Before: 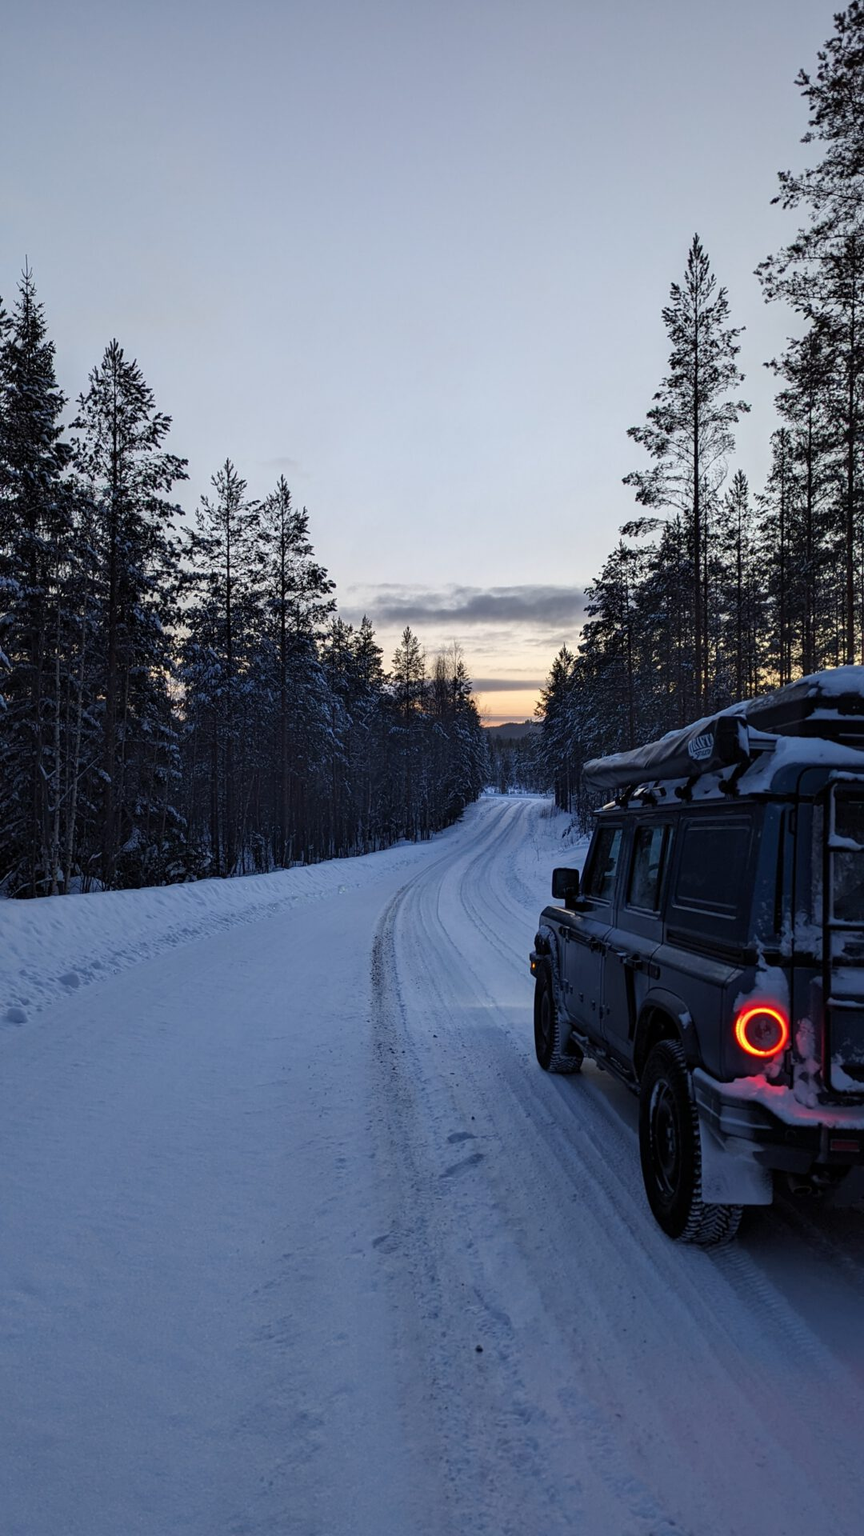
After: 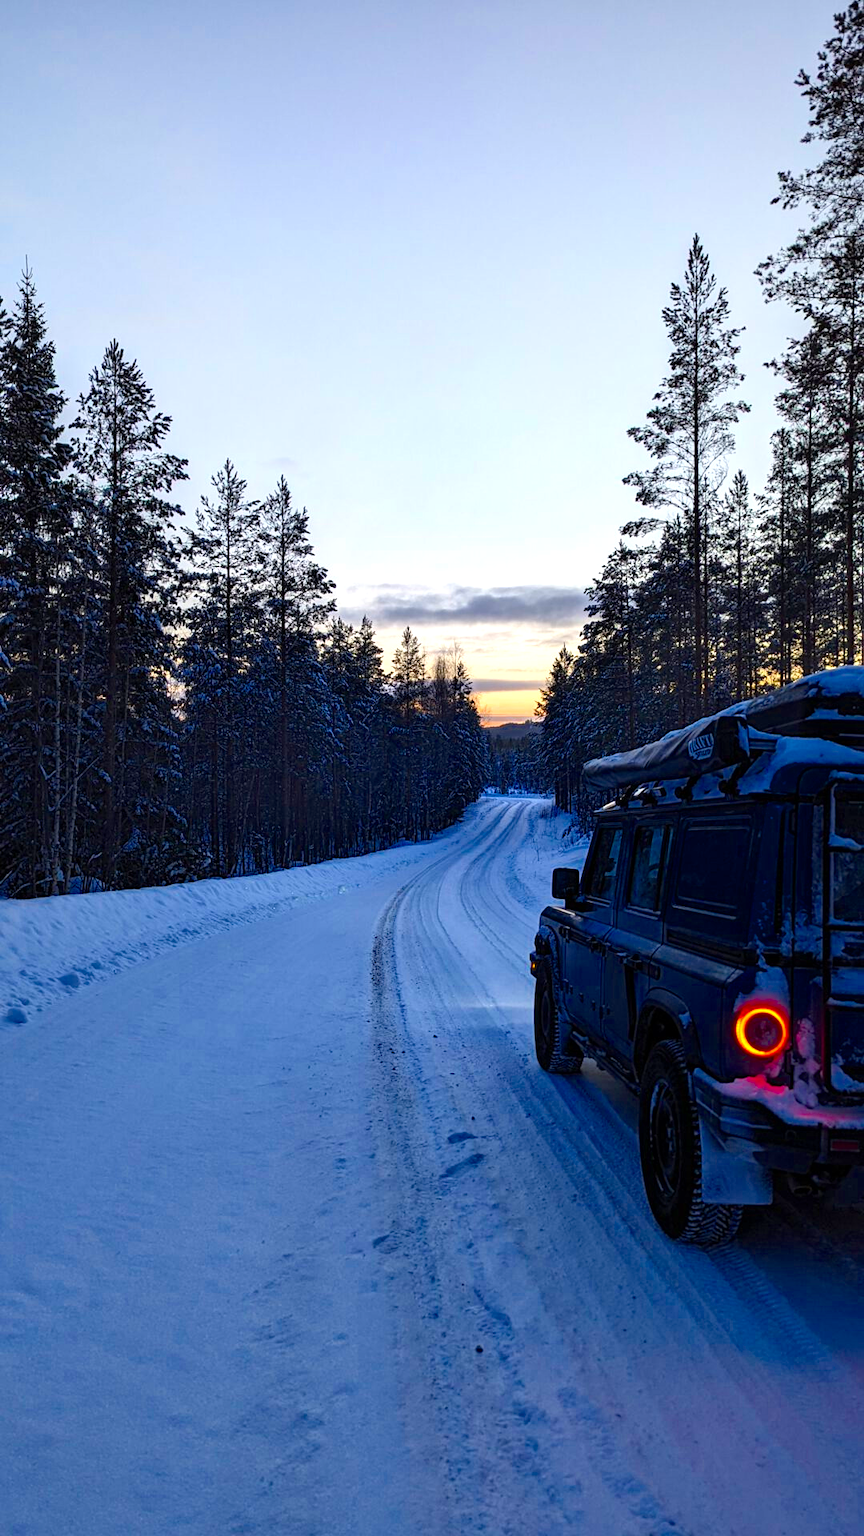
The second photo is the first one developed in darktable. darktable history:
color balance rgb: linear chroma grading › global chroma 15.513%, perceptual saturation grading › global saturation 25.026%, global vibrance 10.539%, saturation formula JzAzBz (2021)
contrast brightness saturation: contrast 0.083, saturation 0.015
exposure: exposure 0.601 EV, compensate highlight preservation false
